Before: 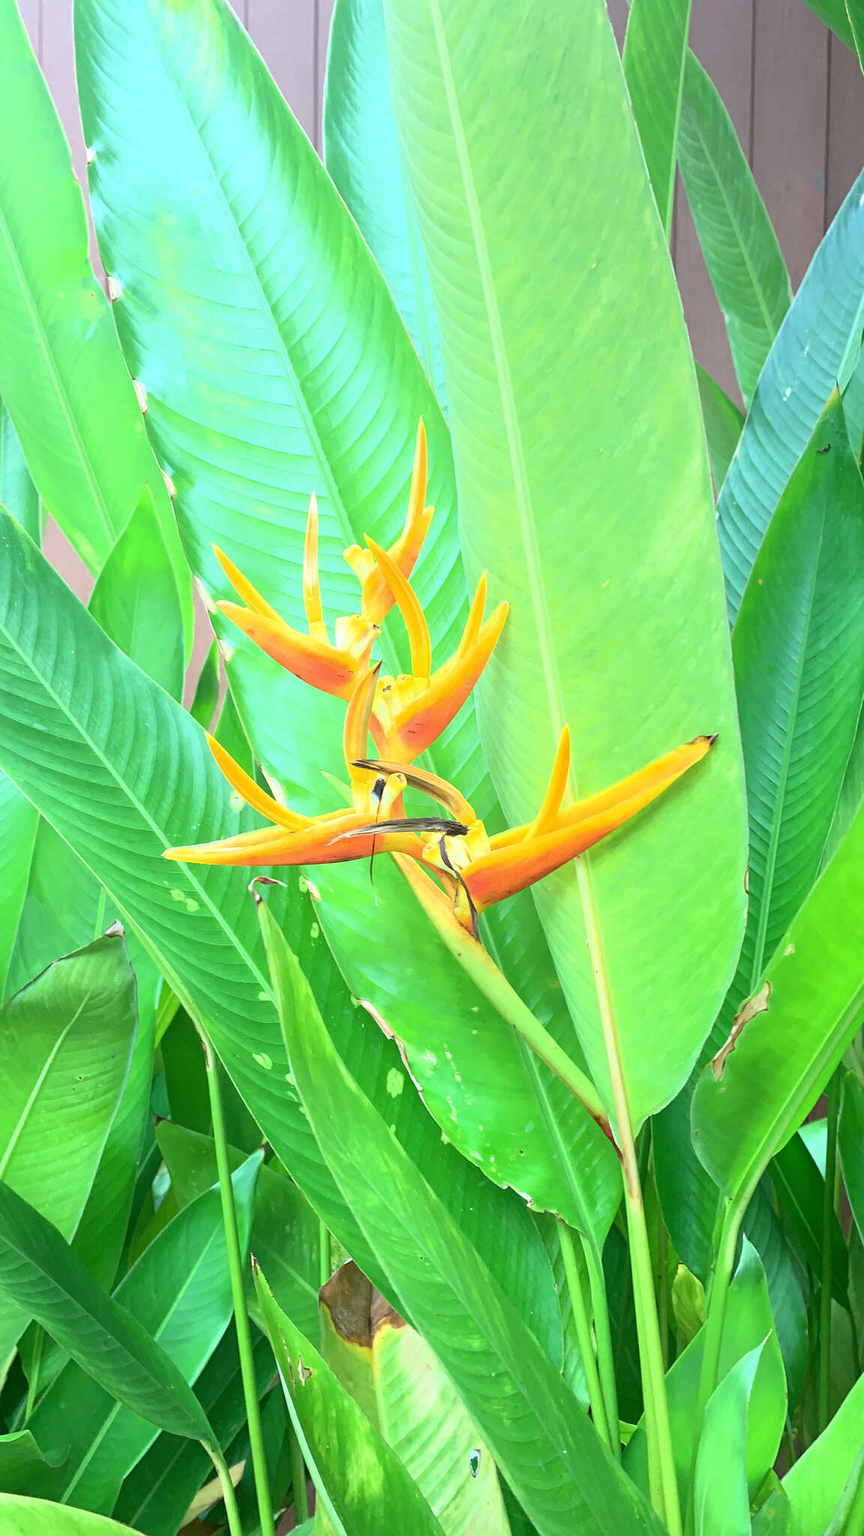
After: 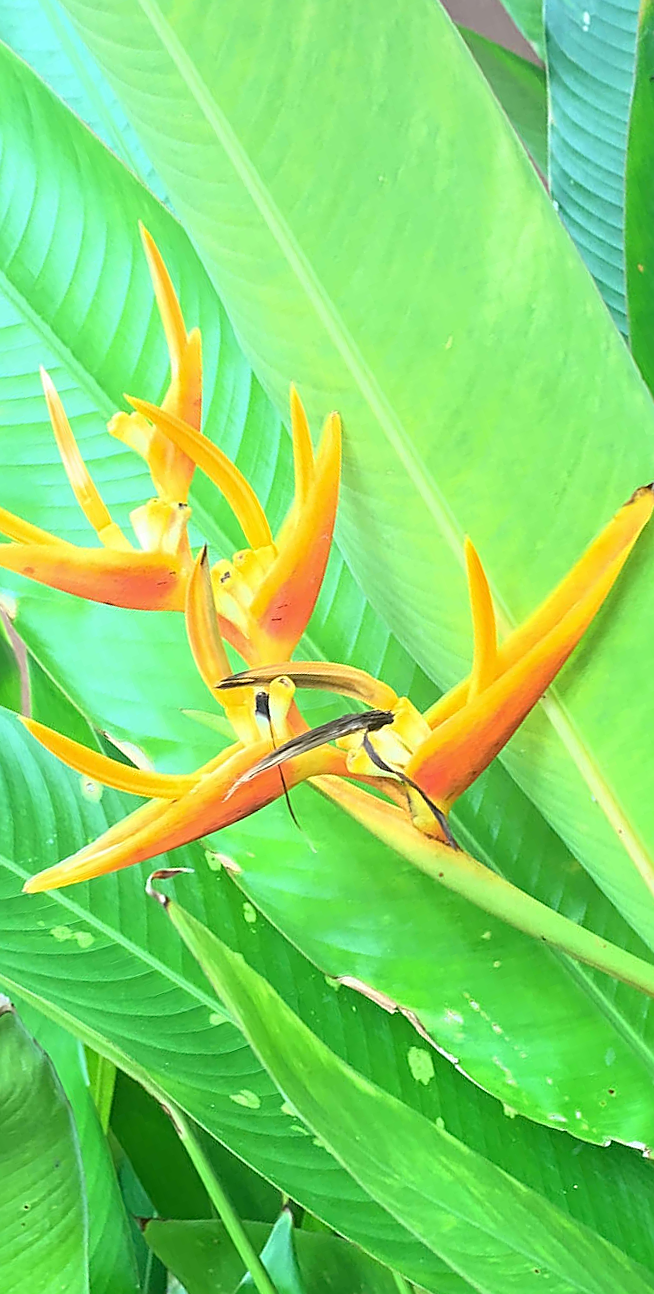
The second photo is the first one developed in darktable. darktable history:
sharpen: on, module defaults
crop and rotate: angle 20.68°, left 6.826%, right 4.322%, bottom 1.169%
